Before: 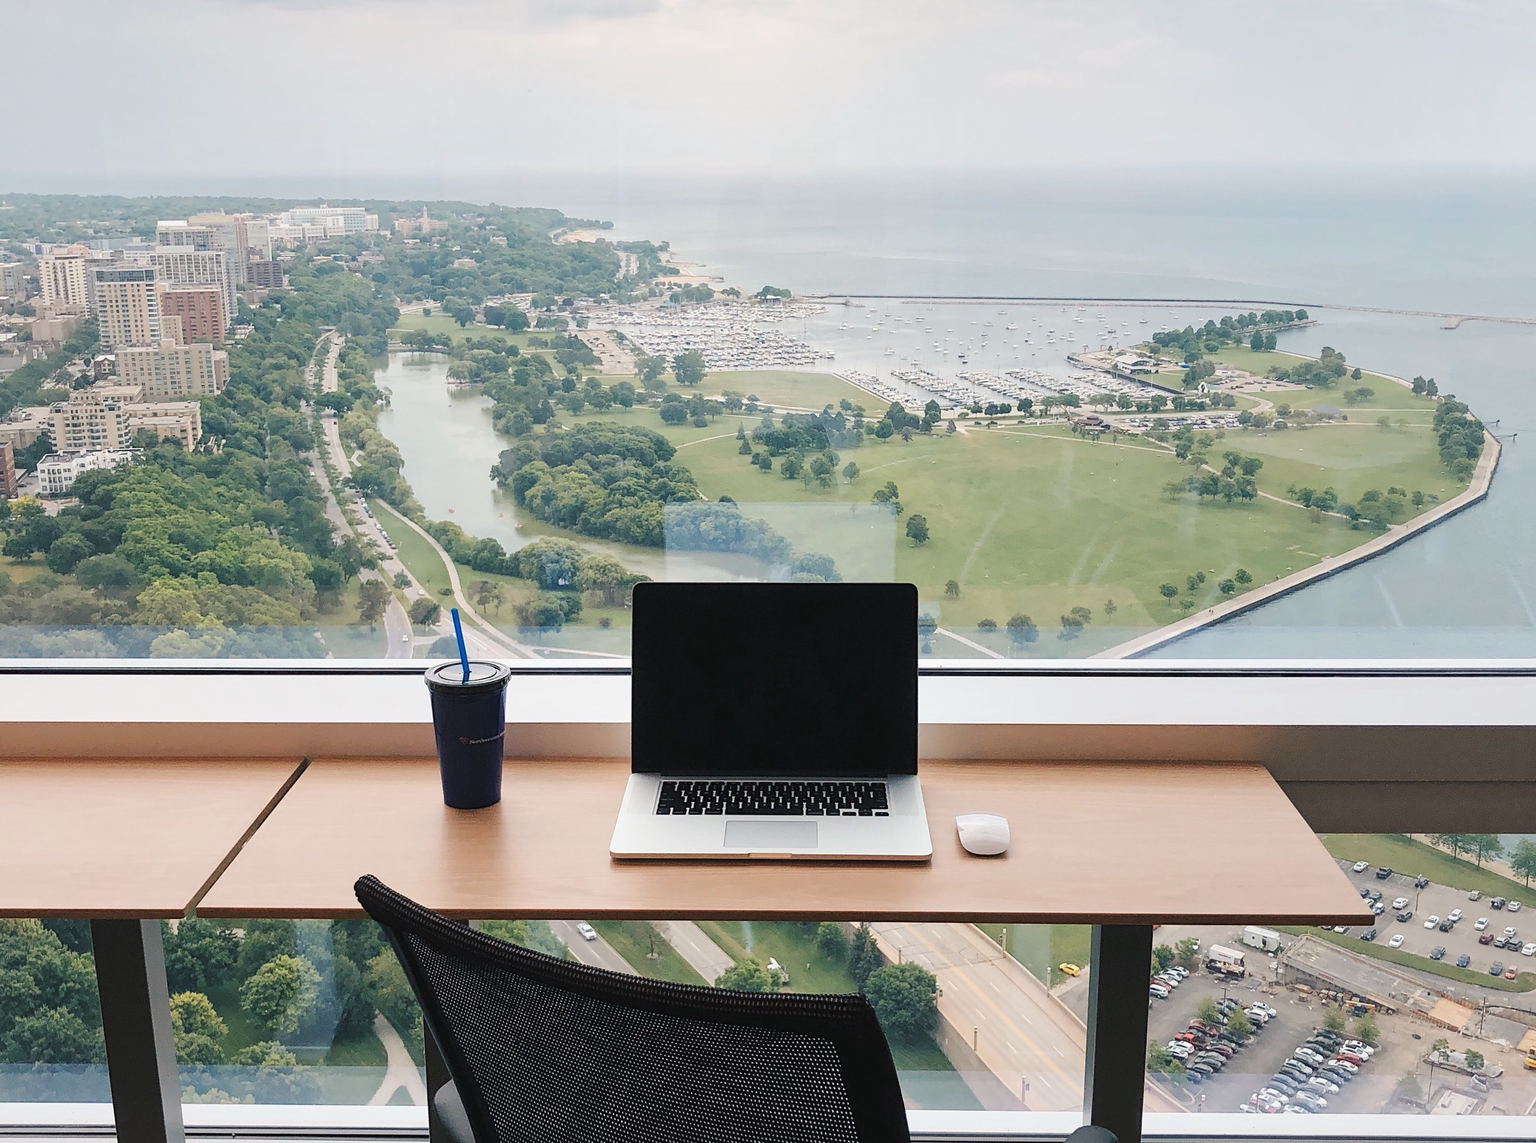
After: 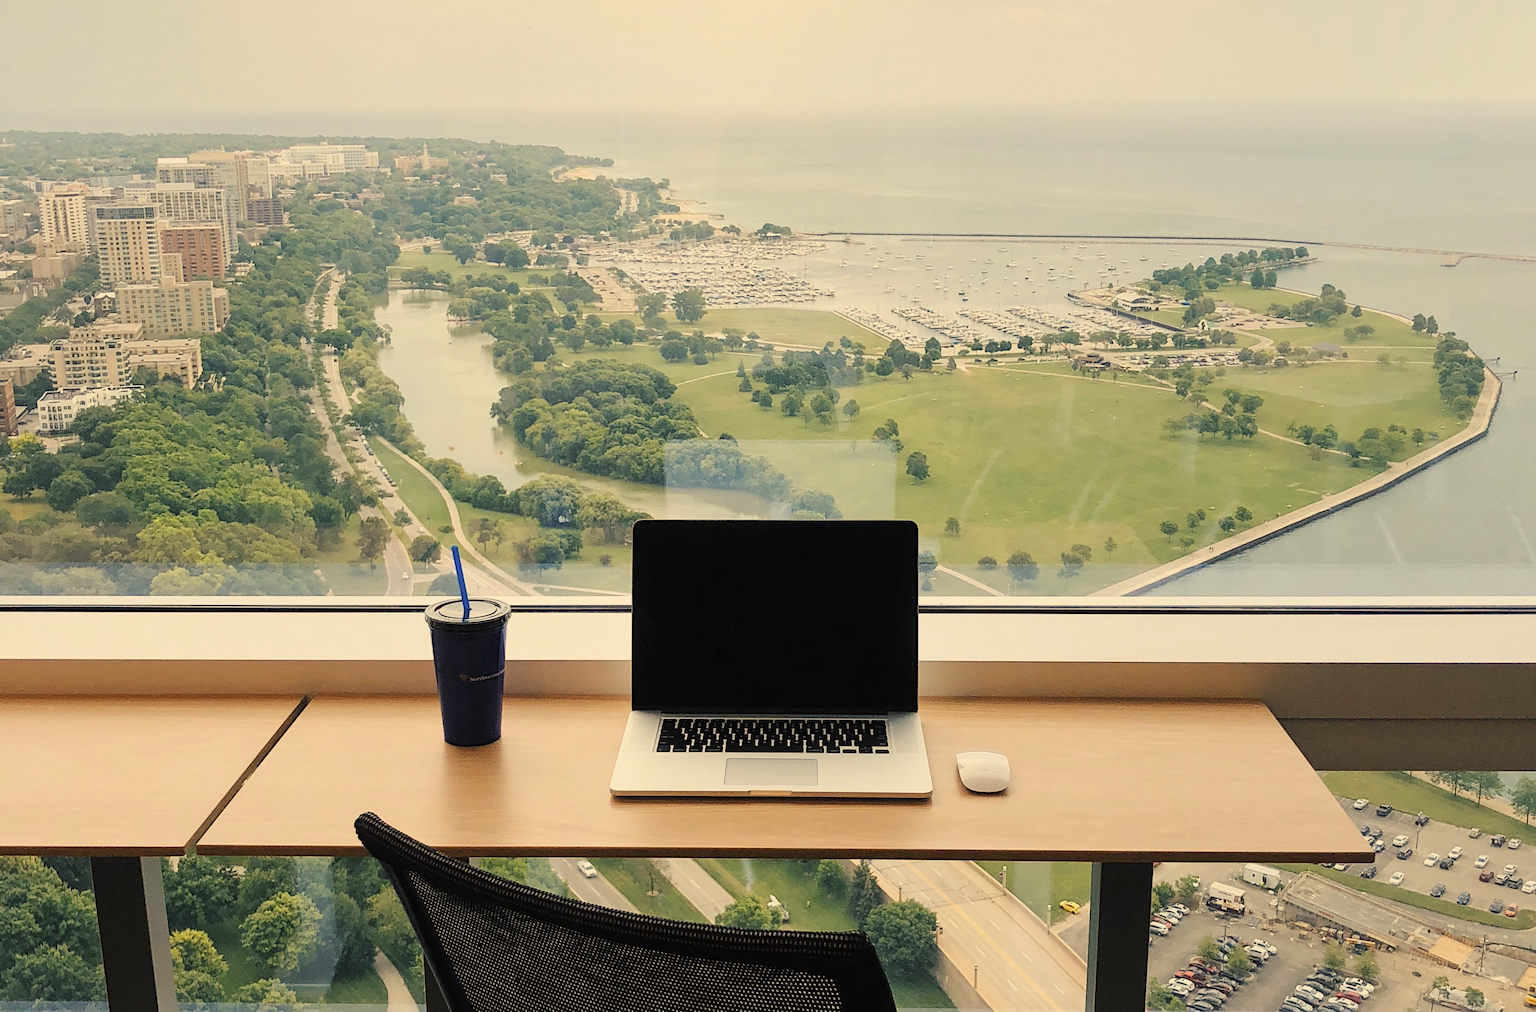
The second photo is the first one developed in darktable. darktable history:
filmic rgb: black relative exposure -9.44 EV, white relative exposure 3.03 EV, threshold 2.95 EV, hardness 6.12, color science v6 (2022), enable highlight reconstruction true
color correction: highlights a* 2.58, highlights b* 23.12
crop and rotate: top 5.512%, bottom 5.931%
